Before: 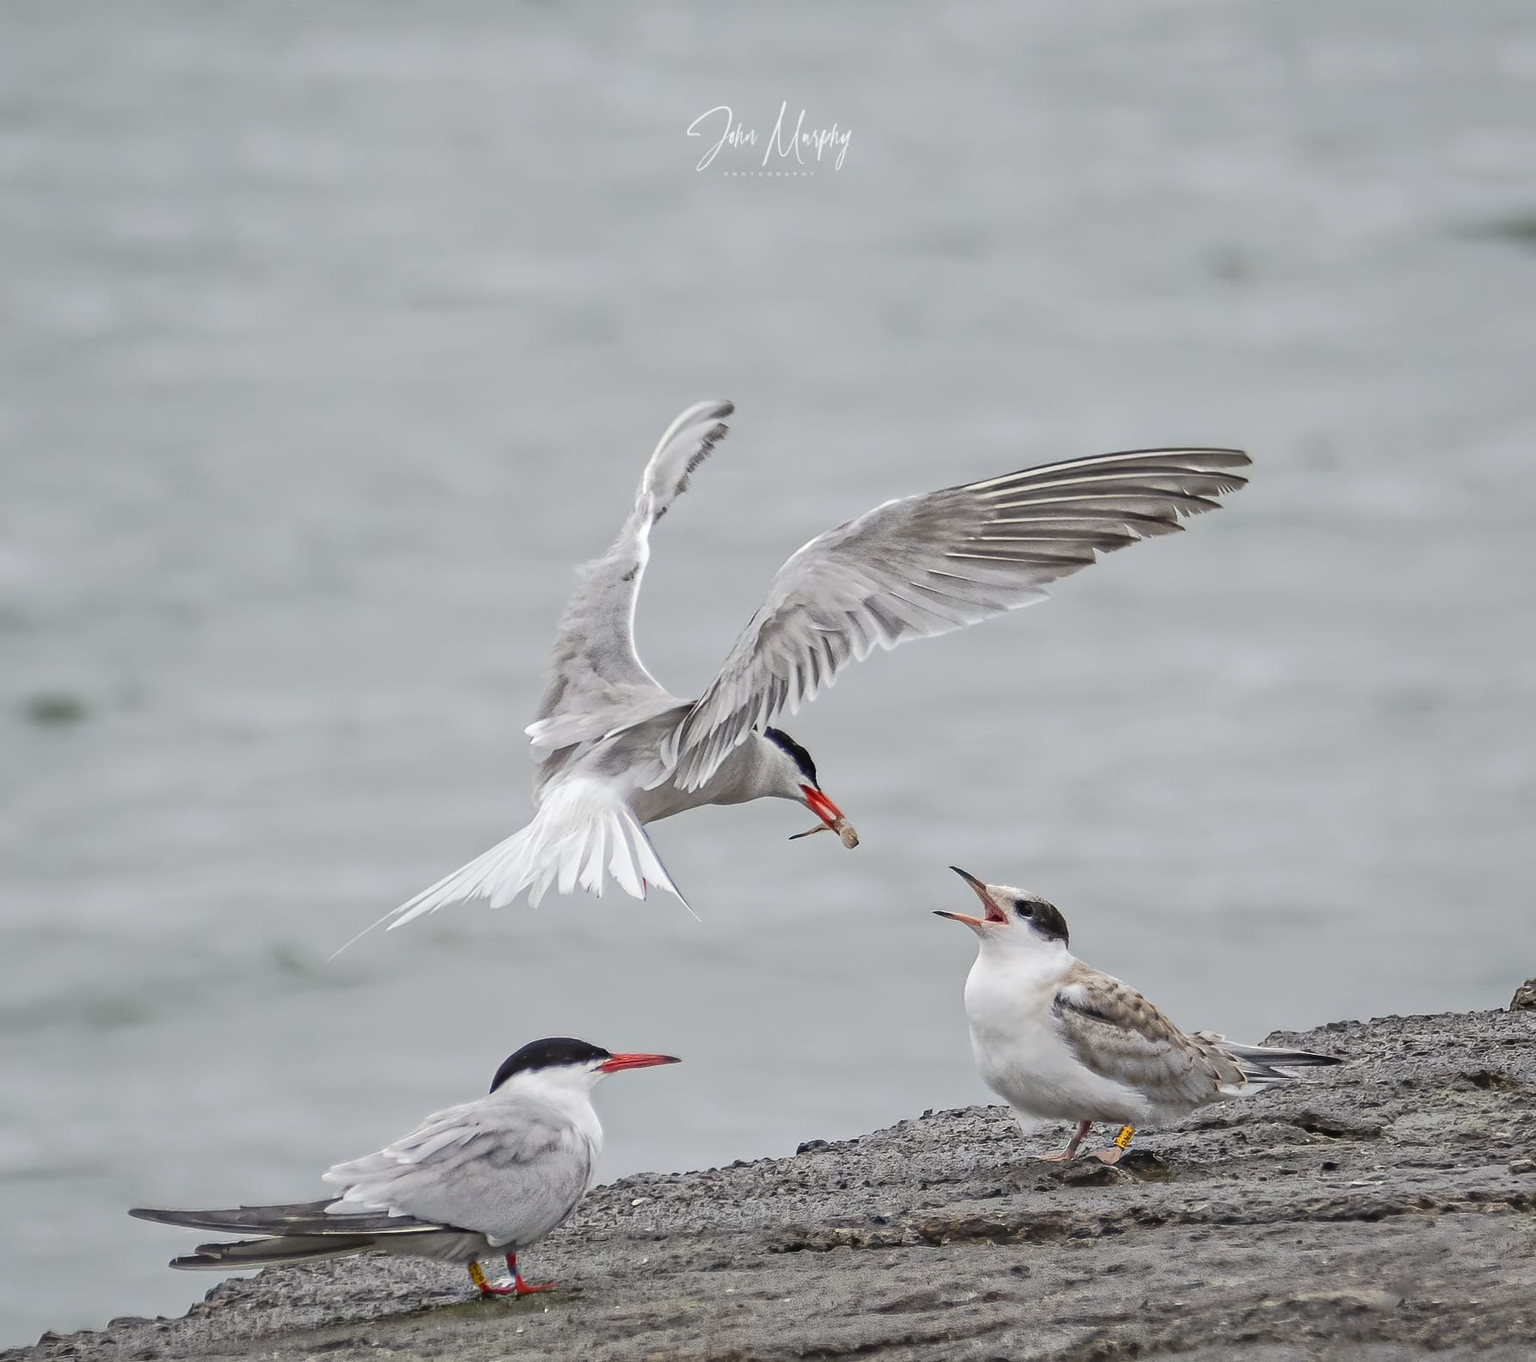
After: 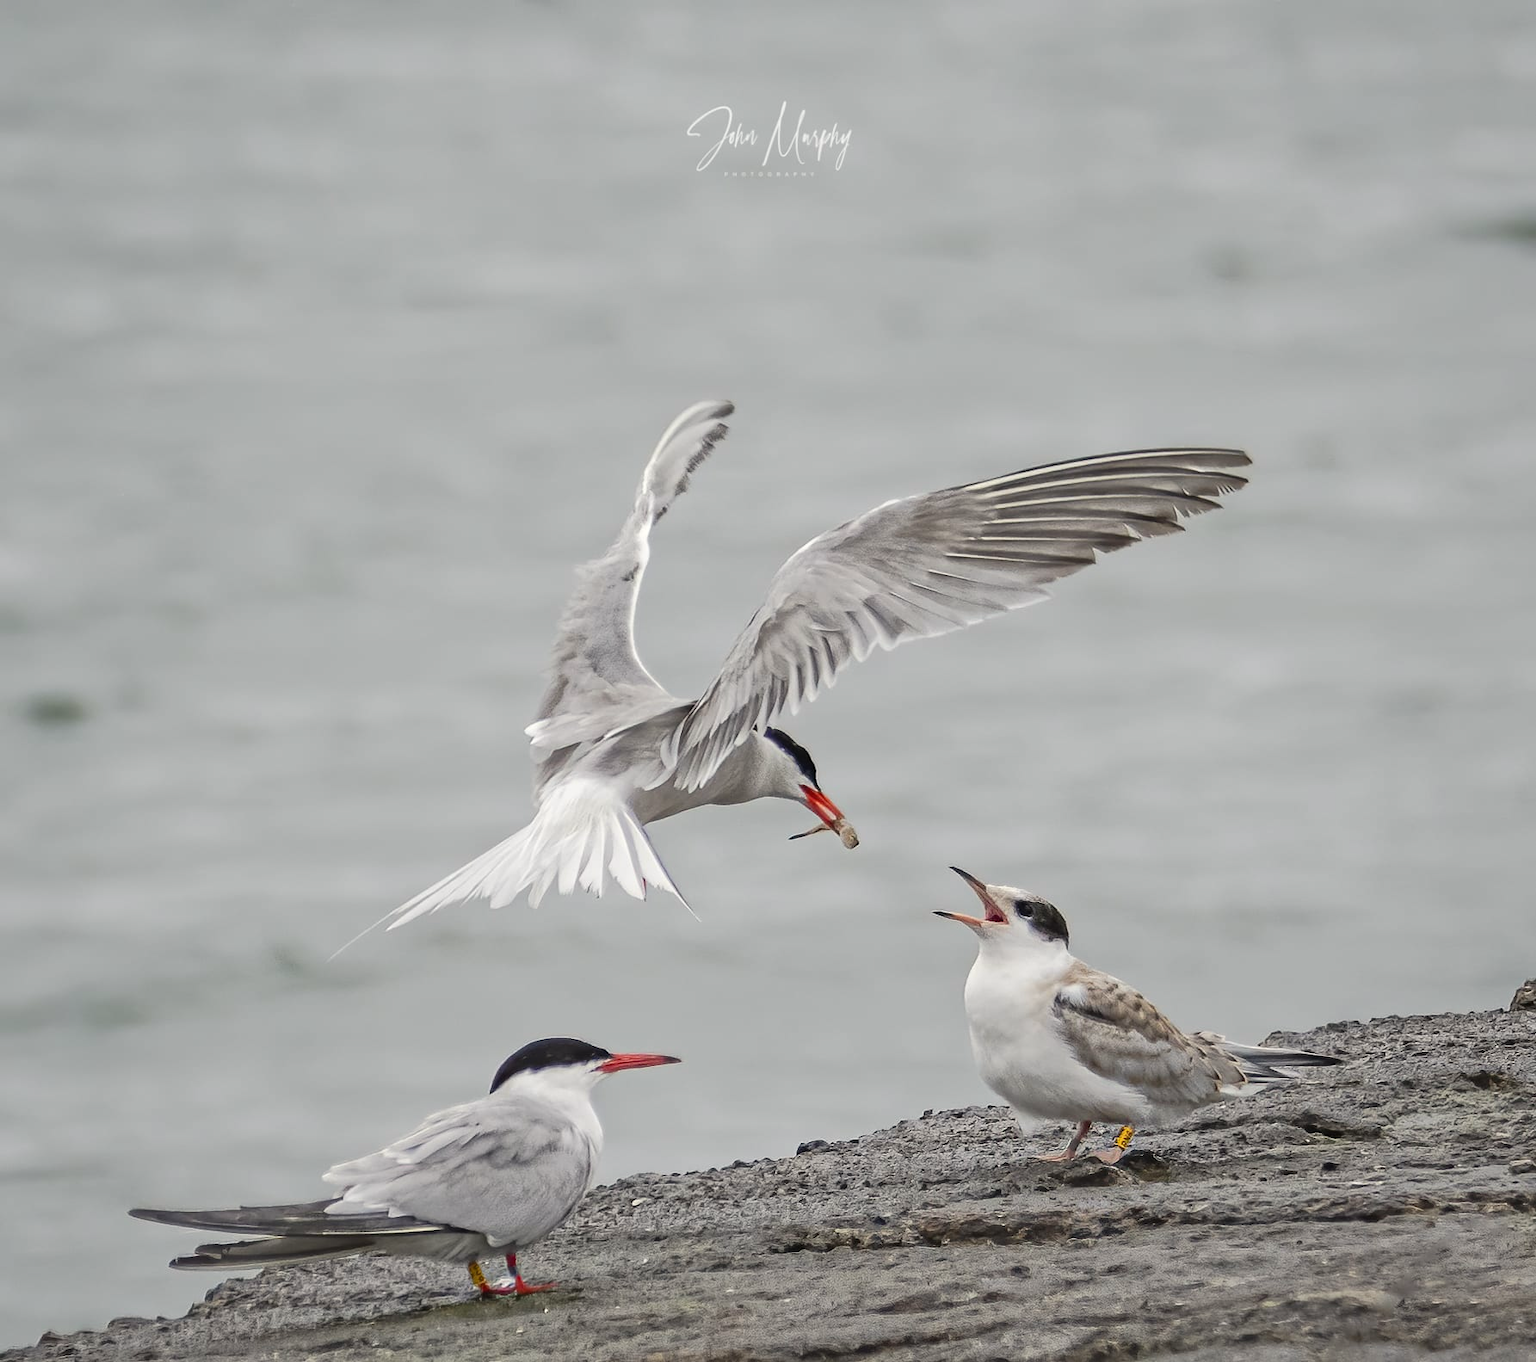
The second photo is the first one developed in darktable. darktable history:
color correction: highlights b* 3.02
